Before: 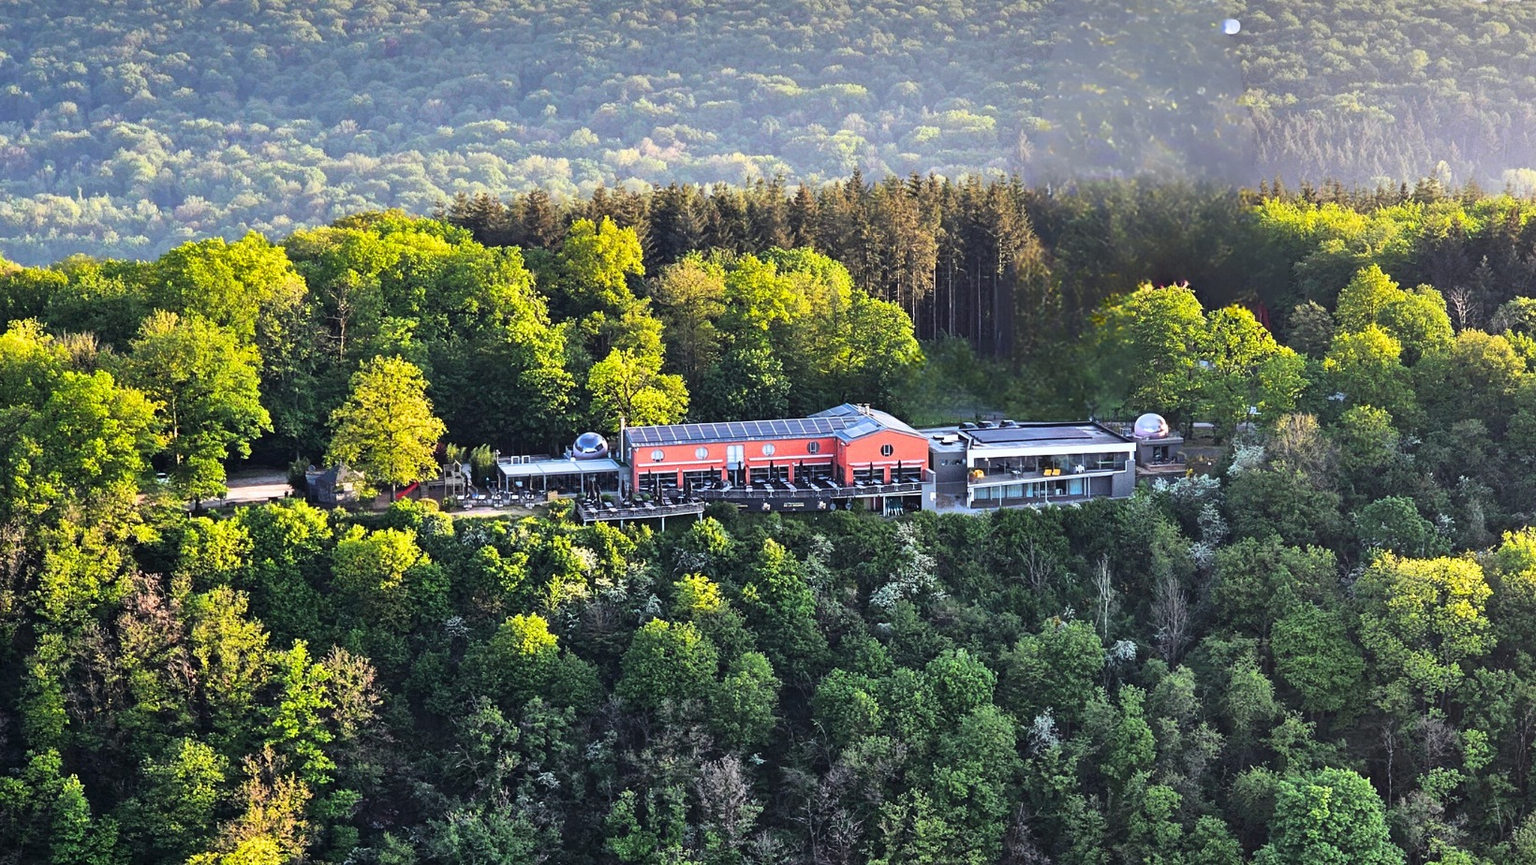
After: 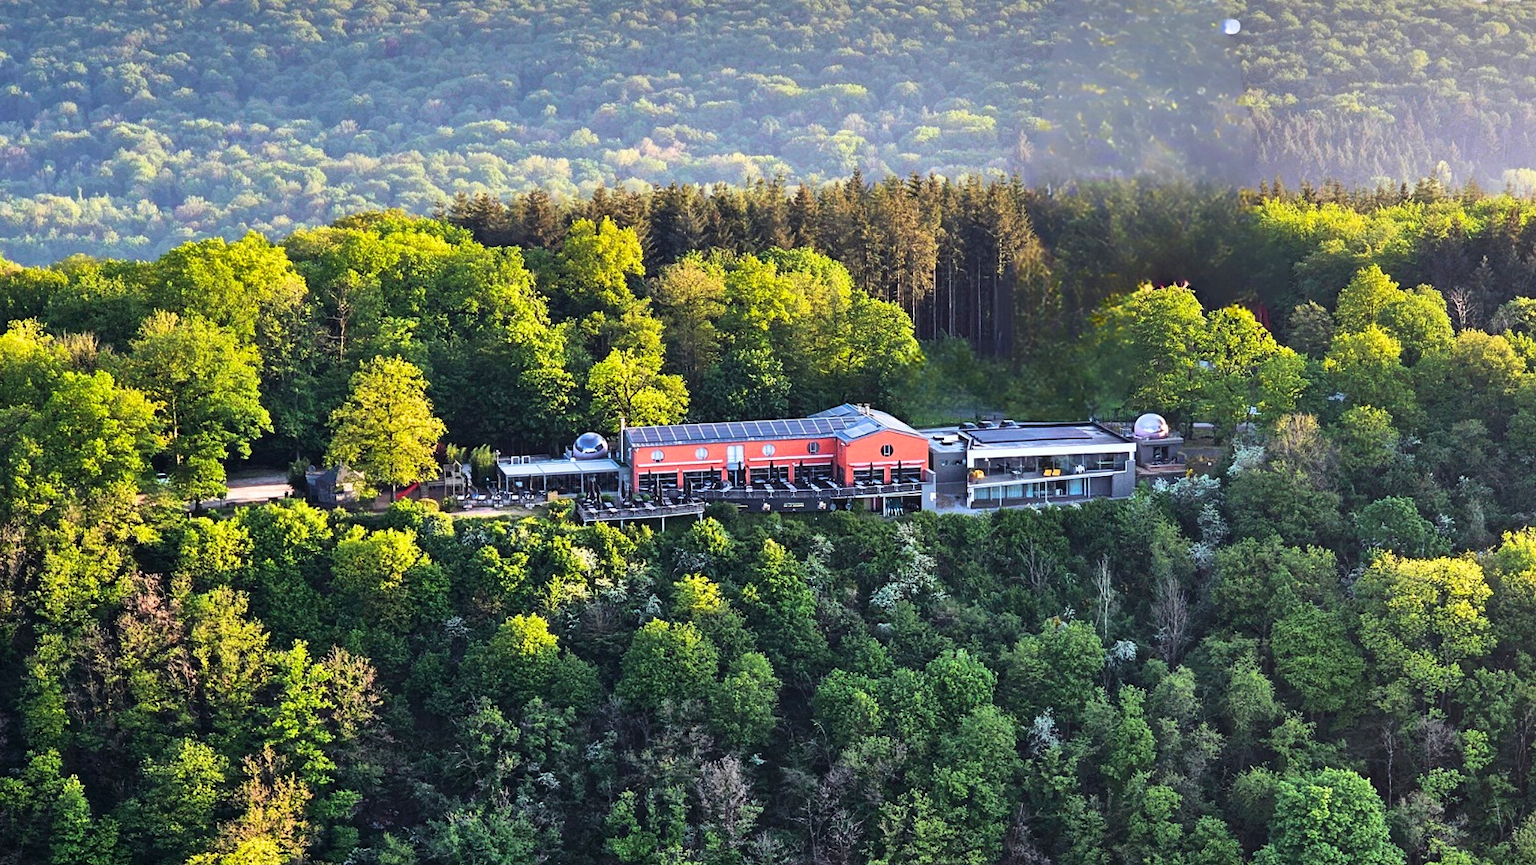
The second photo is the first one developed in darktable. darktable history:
local contrast: mode bilateral grid, contrast 15, coarseness 37, detail 104%, midtone range 0.2
velvia: on, module defaults
